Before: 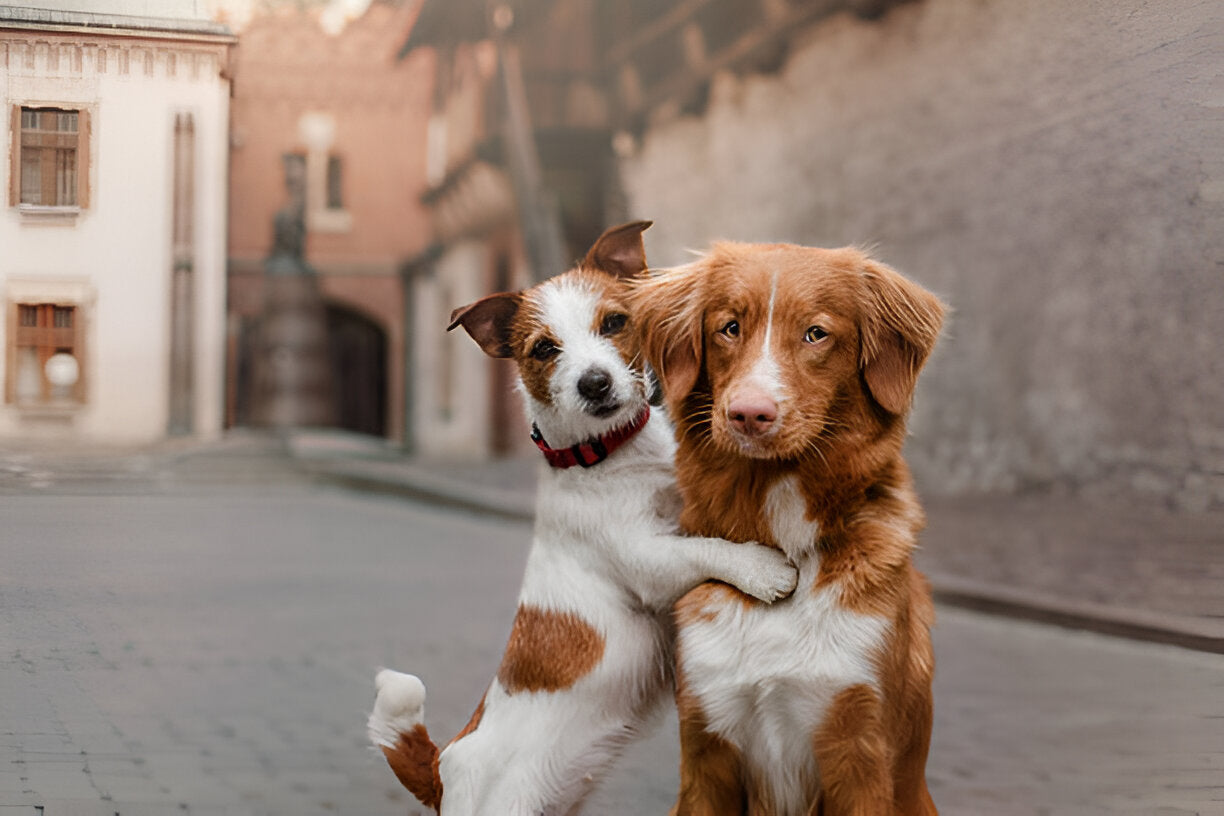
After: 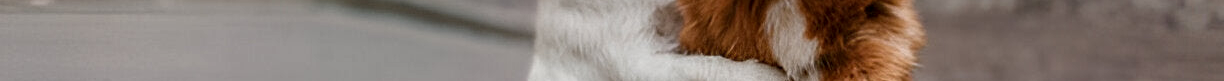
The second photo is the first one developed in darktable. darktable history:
crop and rotate: top 59.084%, bottom 30.916%
local contrast: on, module defaults
